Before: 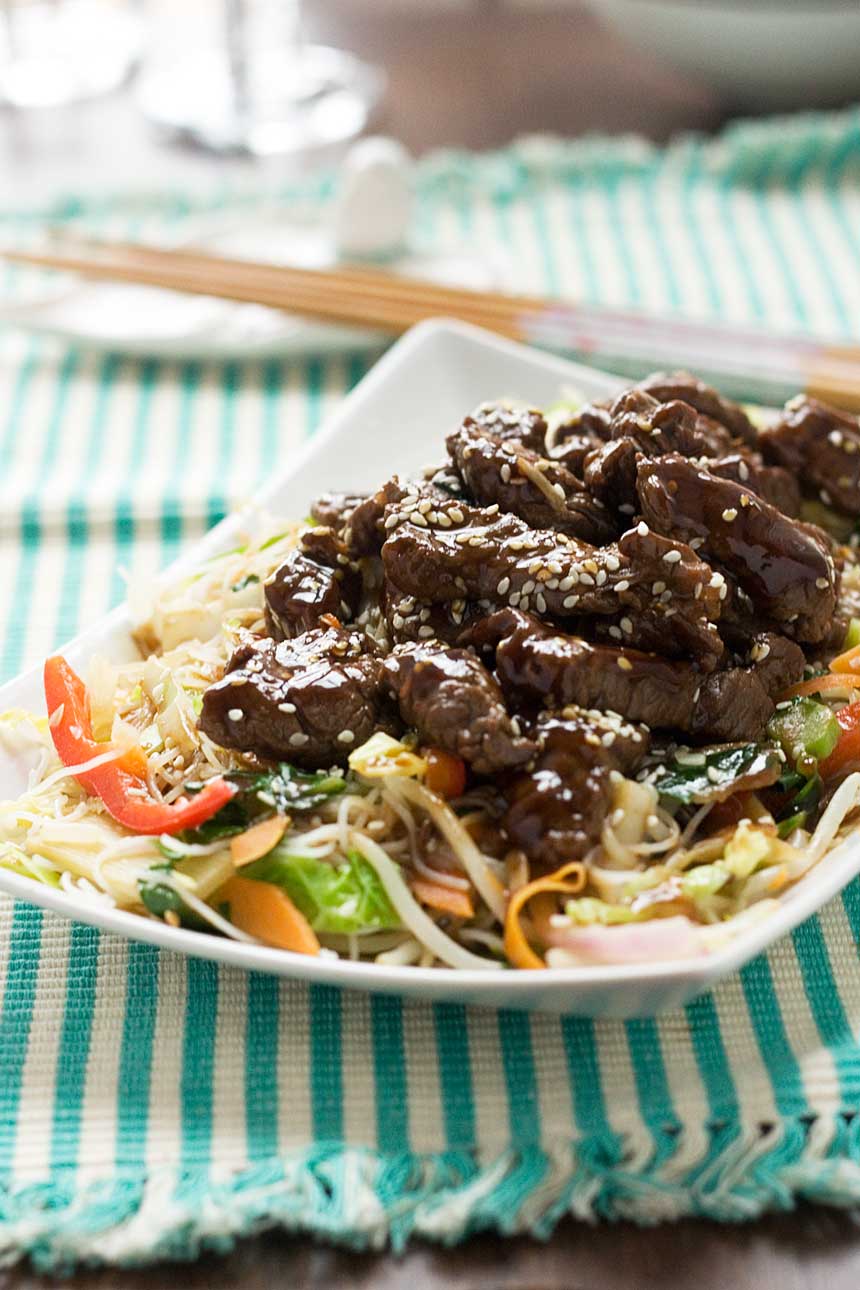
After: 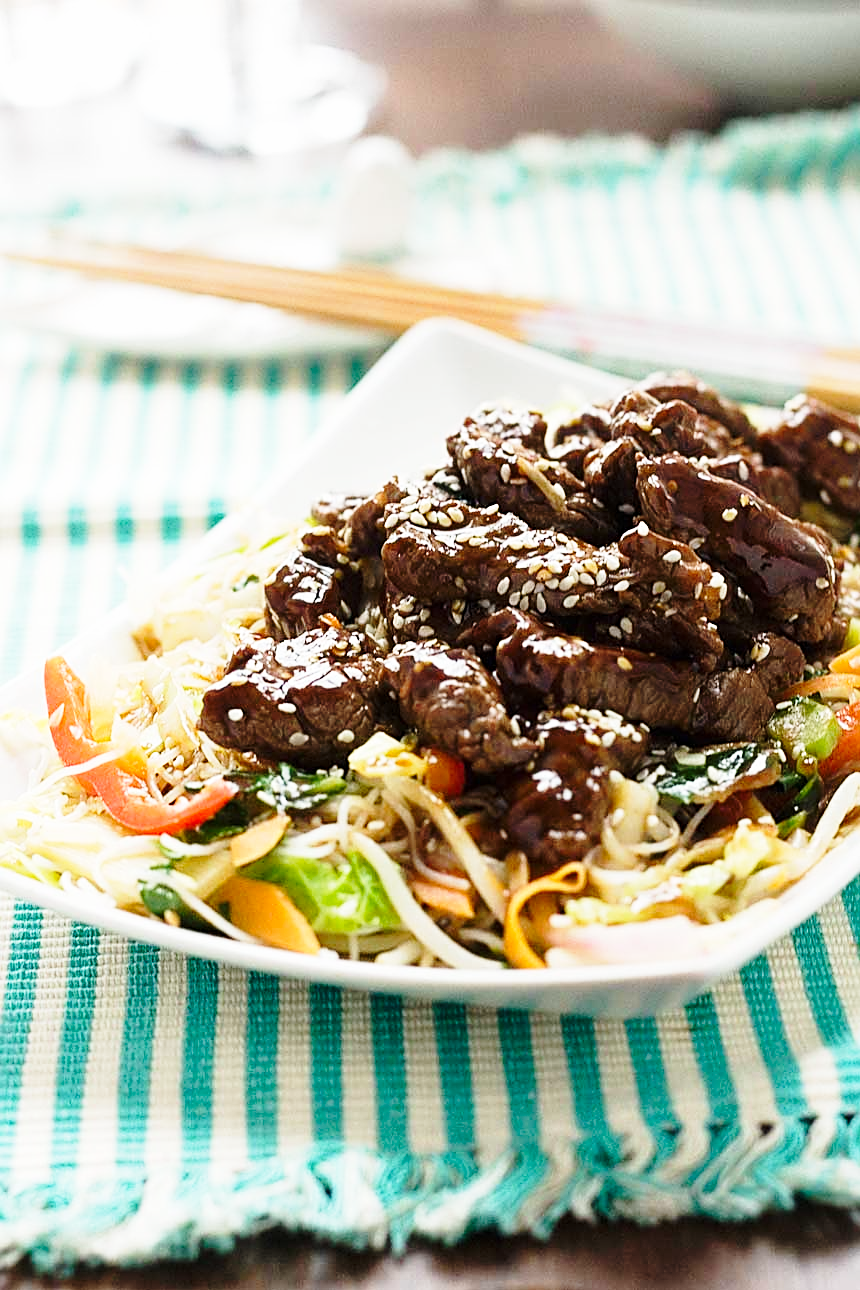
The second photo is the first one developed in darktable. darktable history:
exposure: exposure -0.04 EV, compensate highlight preservation false
sharpen: on, module defaults
base curve: curves: ch0 [(0, 0) (0.028, 0.03) (0.121, 0.232) (0.46, 0.748) (0.859, 0.968) (1, 1)], preserve colors none
